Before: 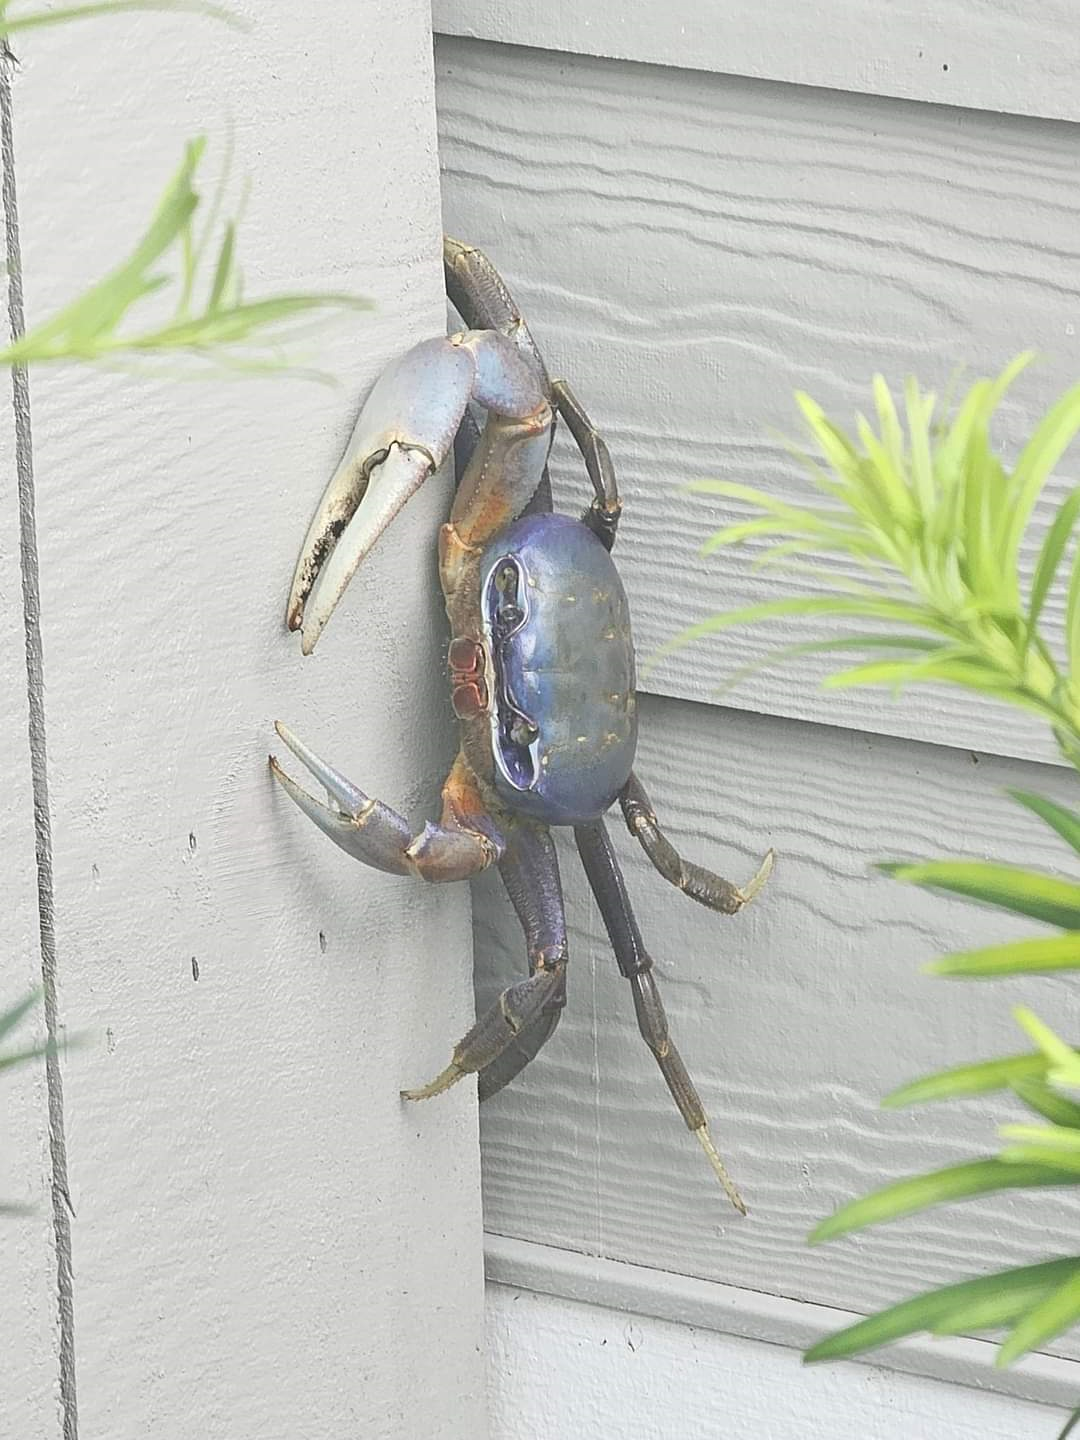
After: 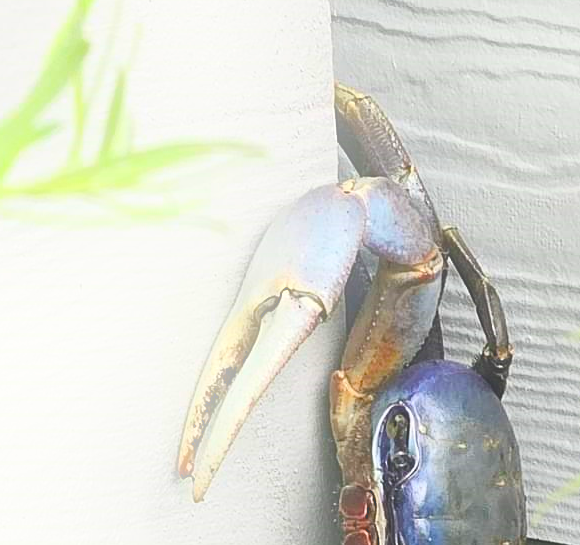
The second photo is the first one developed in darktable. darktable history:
rgb levels: levels [[0.034, 0.472, 0.904], [0, 0.5, 1], [0, 0.5, 1]]
exposure: black level correction 0.001, exposure -0.125 EV, compensate exposure bias true, compensate highlight preservation false
bloom: on, module defaults
crop: left 10.121%, top 10.631%, right 36.218%, bottom 51.526%
shadows and highlights: shadows 5, soften with gaussian
contrast brightness saturation: contrast 0.22, brightness -0.19, saturation 0.24
color balance rgb: perceptual saturation grading › global saturation 20%, perceptual saturation grading › highlights -25%, perceptual saturation grading › shadows 25%
